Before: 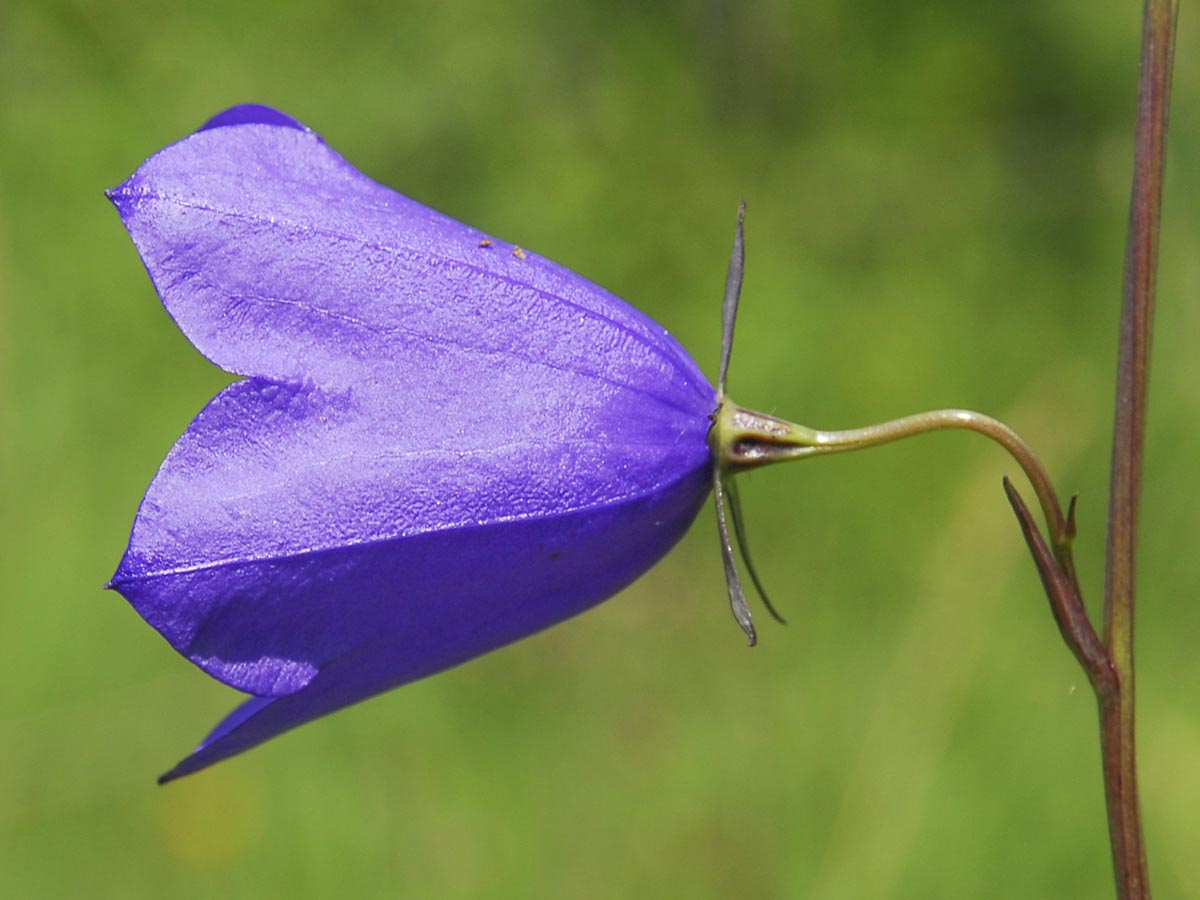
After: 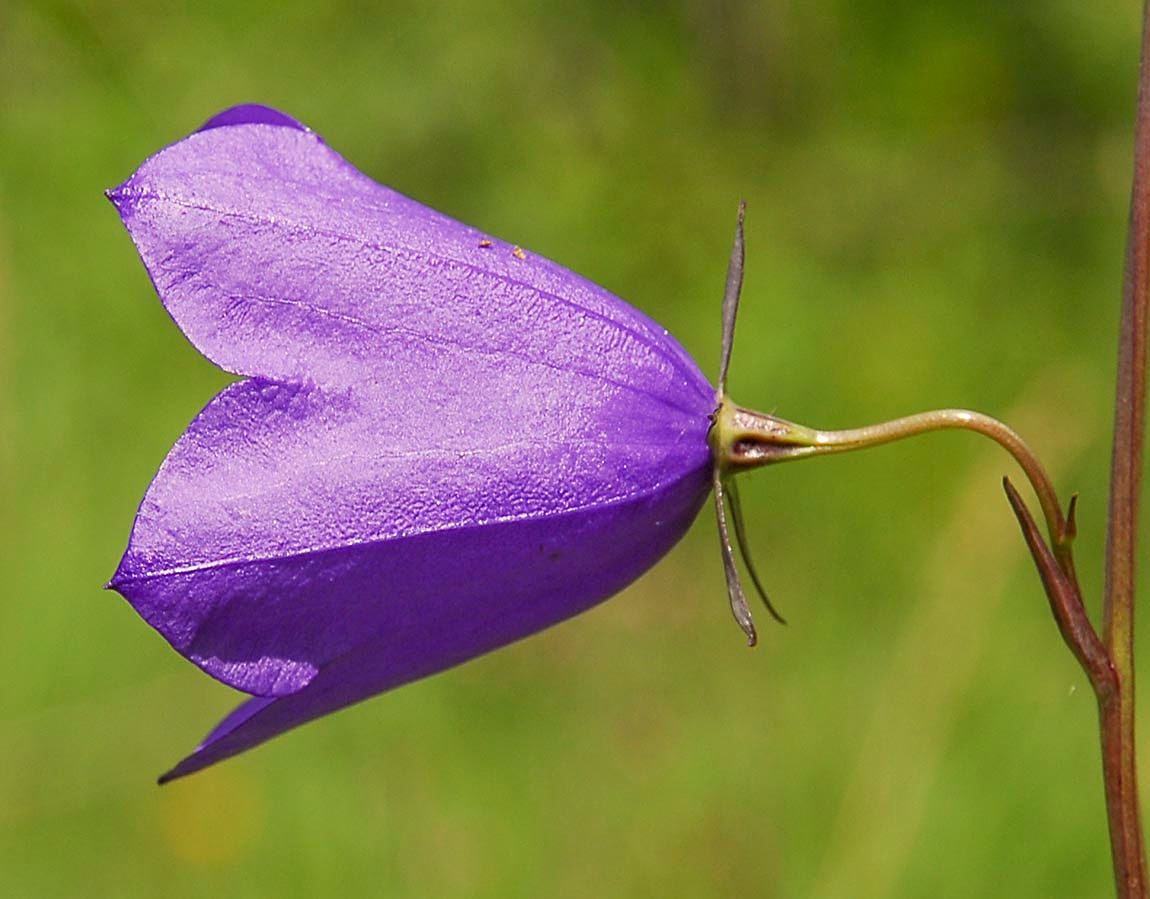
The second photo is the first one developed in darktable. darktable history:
sharpen: on, module defaults
color correction: highlights a* 6.27, highlights b* 8.19, shadows a* 5.94, shadows b* 7.23, saturation 0.9
crop: right 4.126%, bottom 0.031%
